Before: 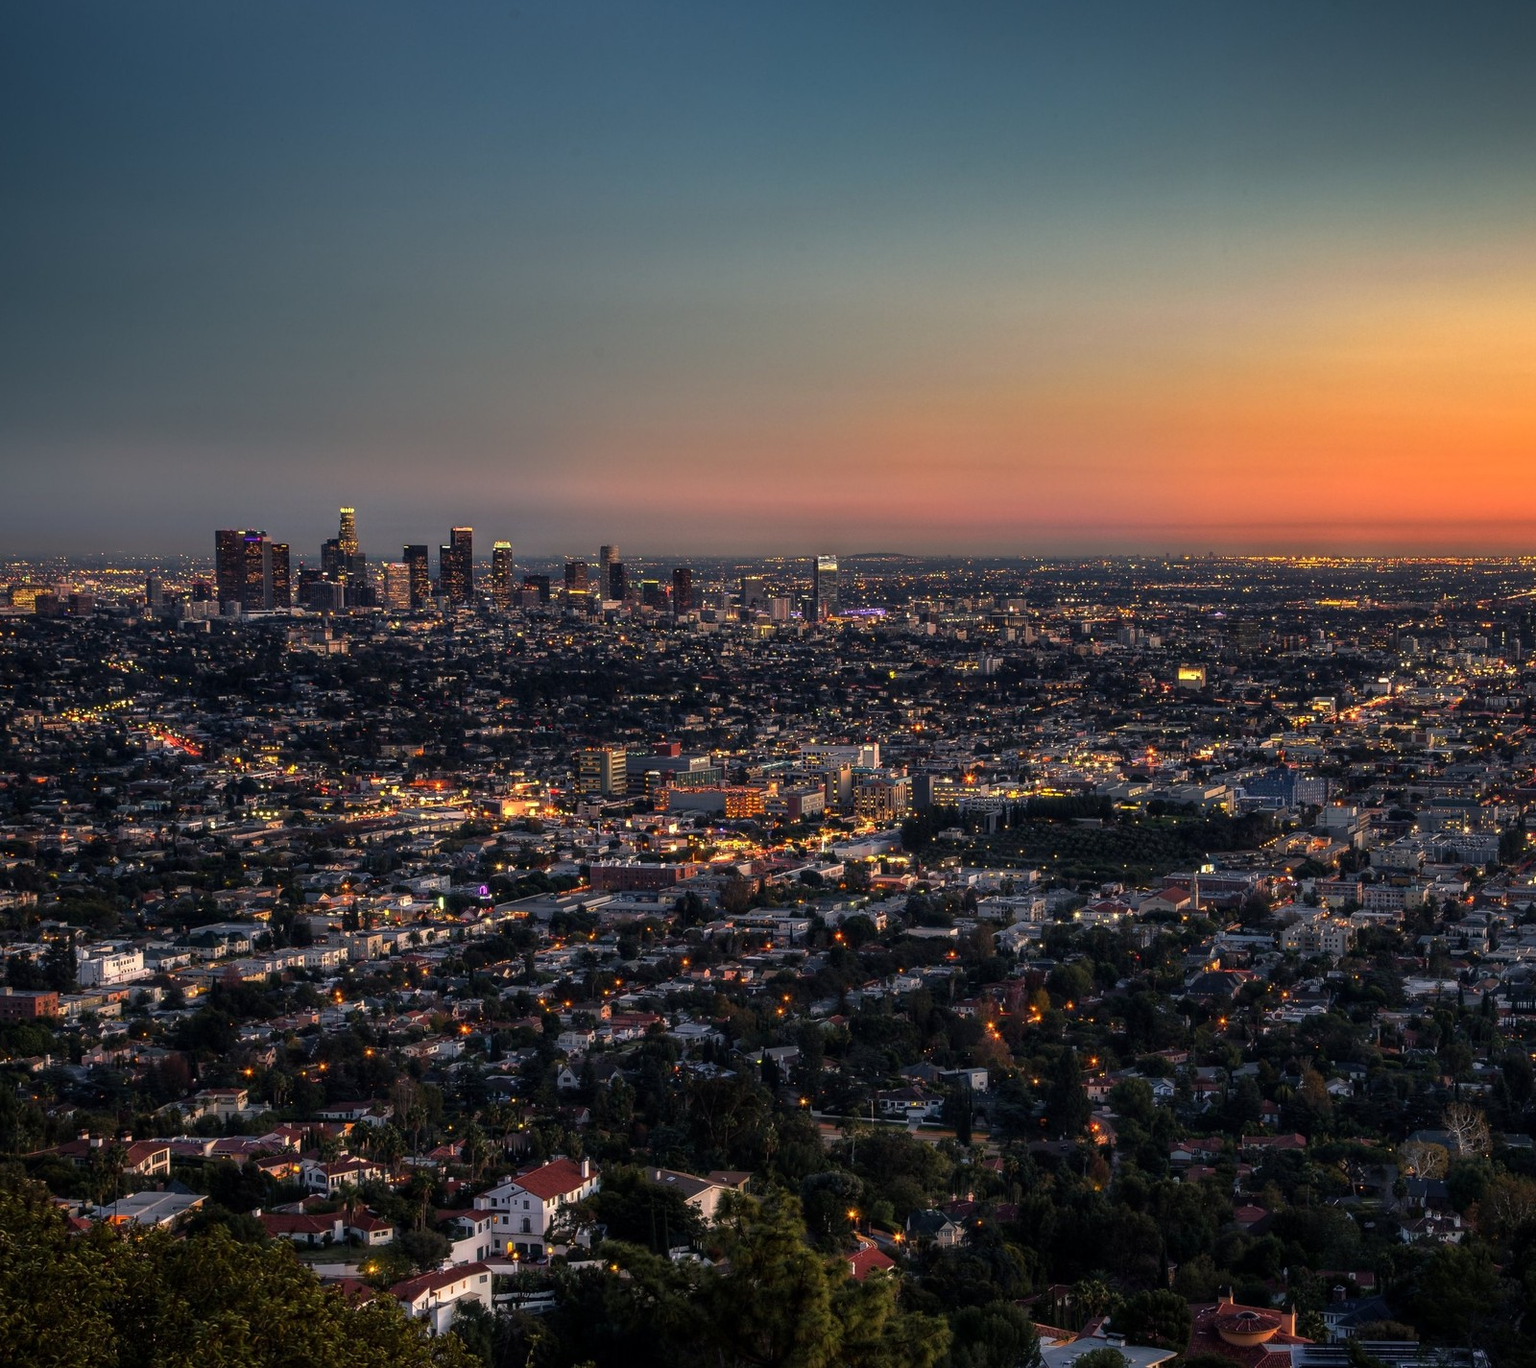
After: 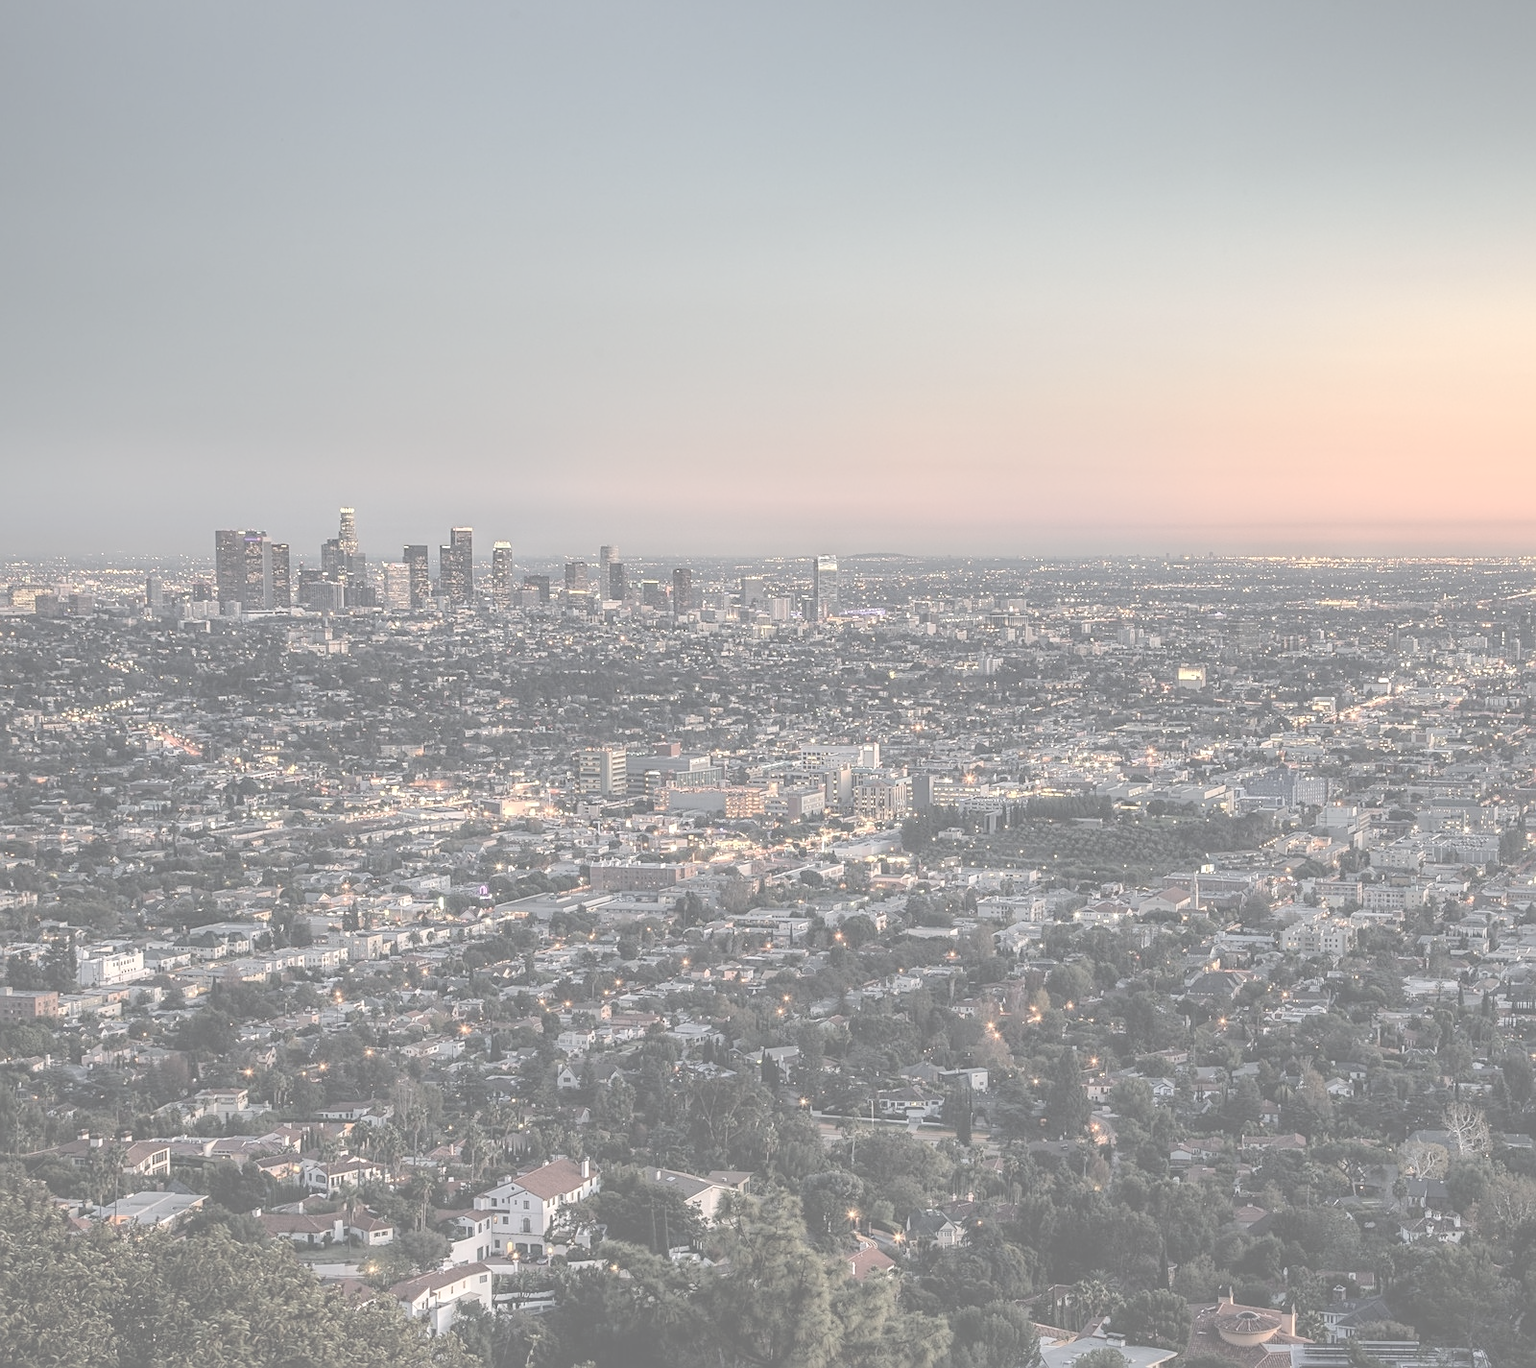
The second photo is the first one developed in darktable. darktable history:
sharpen: on, module defaults
contrast brightness saturation: contrast -0.336, brightness 0.73, saturation -0.789
exposure: exposure 1 EV, compensate highlight preservation false
